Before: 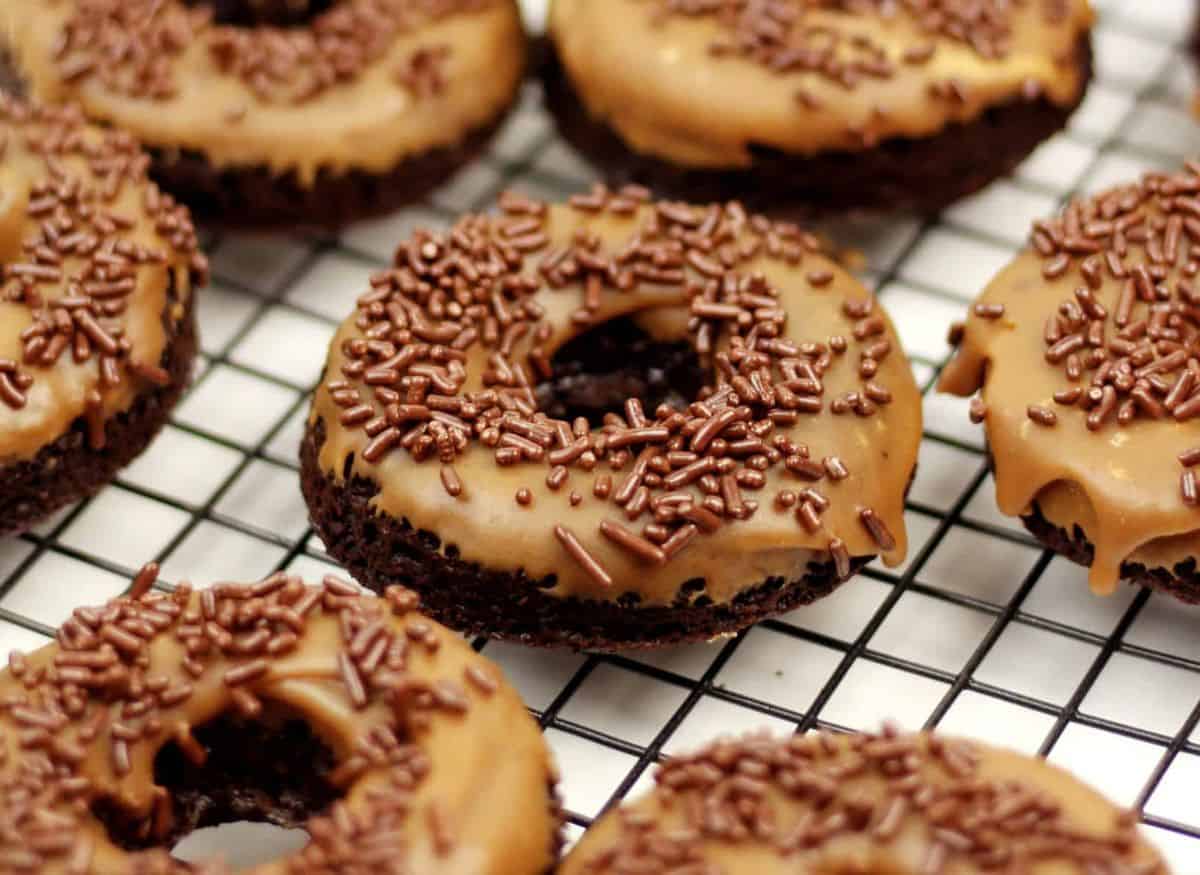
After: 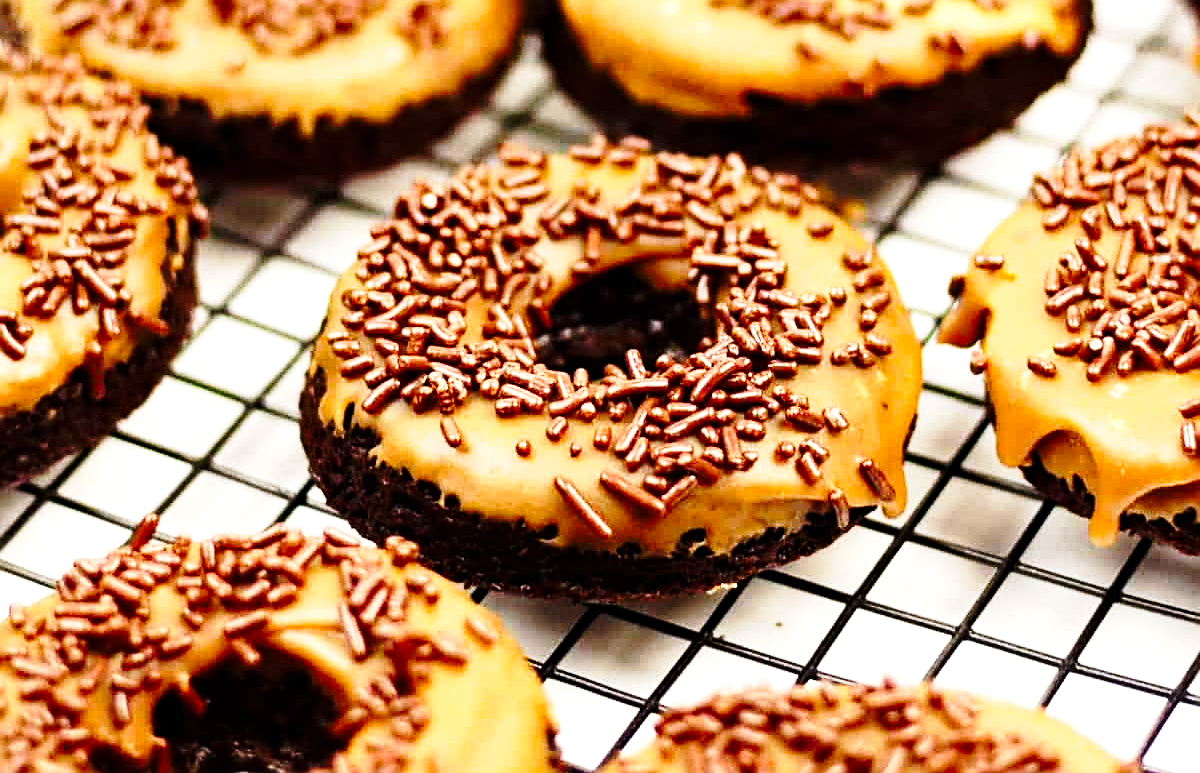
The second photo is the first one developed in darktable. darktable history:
crop and rotate: top 5.609%, bottom 5.944%
base curve: curves: ch0 [(0, 0) (0.028, 0.03) (0.121, 0.232) (0.46, 0.748) (0.859, 0.968) (1, 1)], preserve colors none
haze removal: compatibility mode true, adaptive false
contrast brightness saturation: saturation 0.12
tone equalizer: -8 EV -0.787 EV, -7 EV -0.696 EV, -6 EV -0.575 EV, -5 EV -0.397 EV, -3 EV 0.382 EV, -2 EV 0.6 EV, -1 EV 0.693 EV, +0 EV 0.726 EV, edges refinement/feathering 500, mask exposure compensation -1.57 EV, preserve details no
sharpen: on, module defaults
